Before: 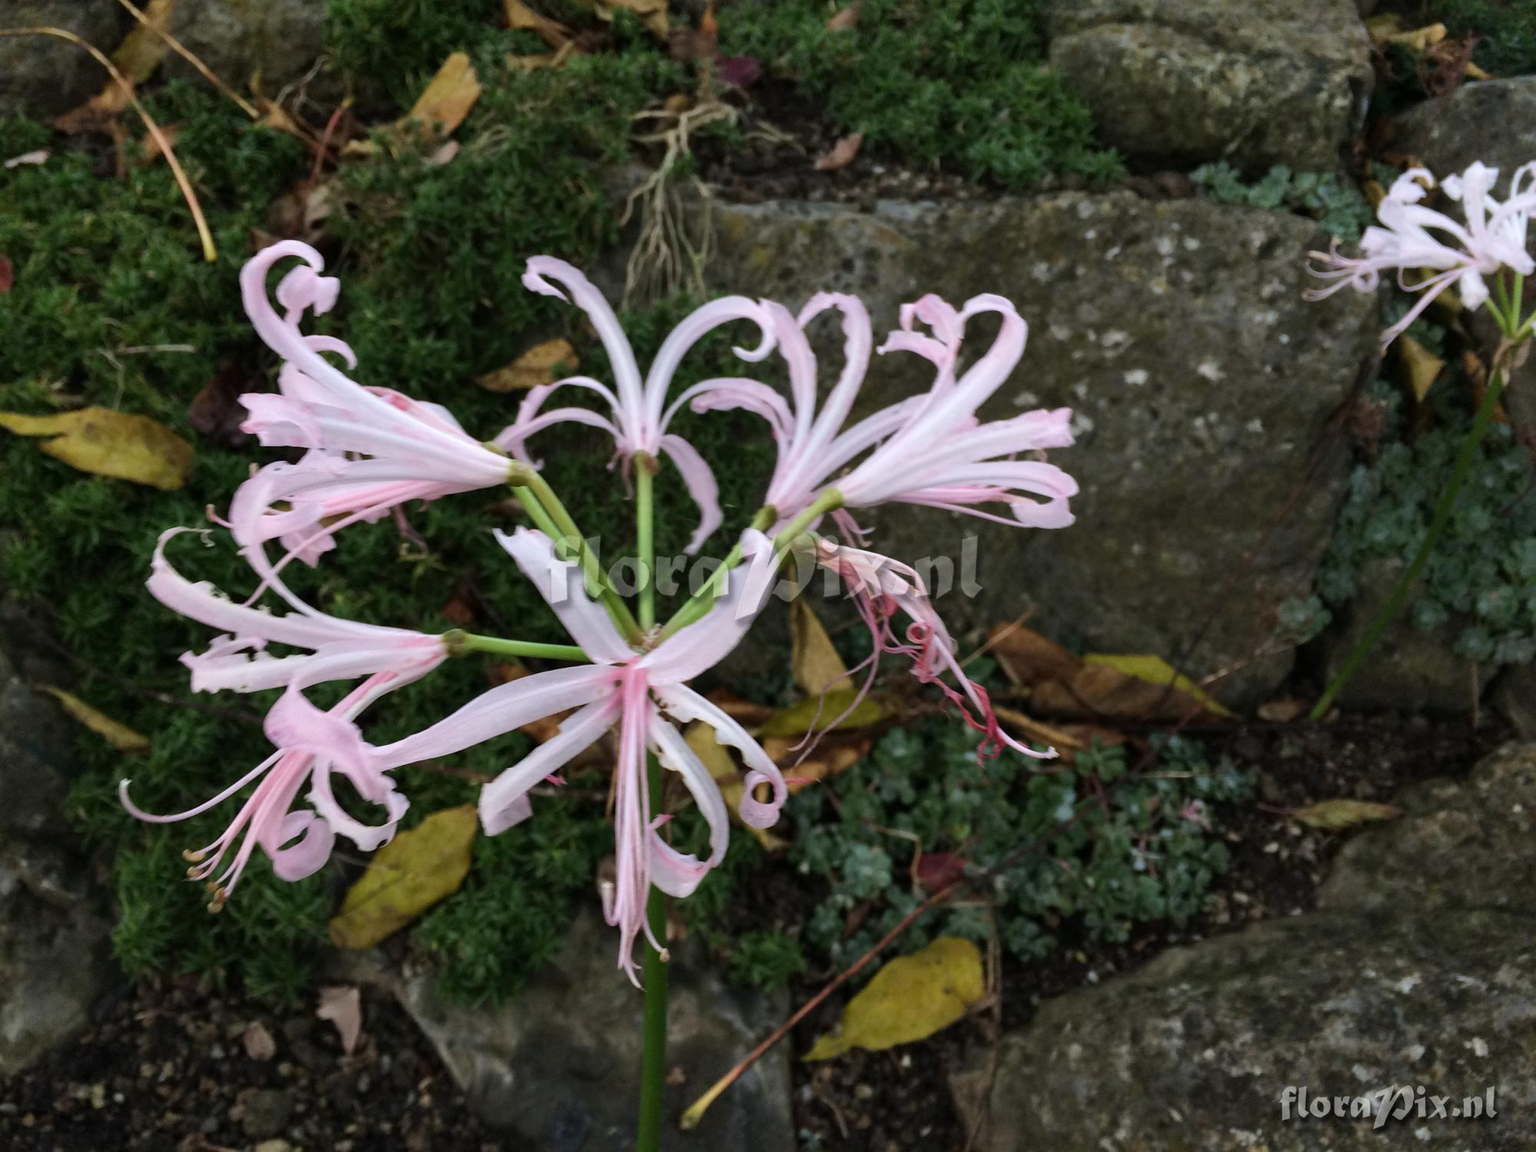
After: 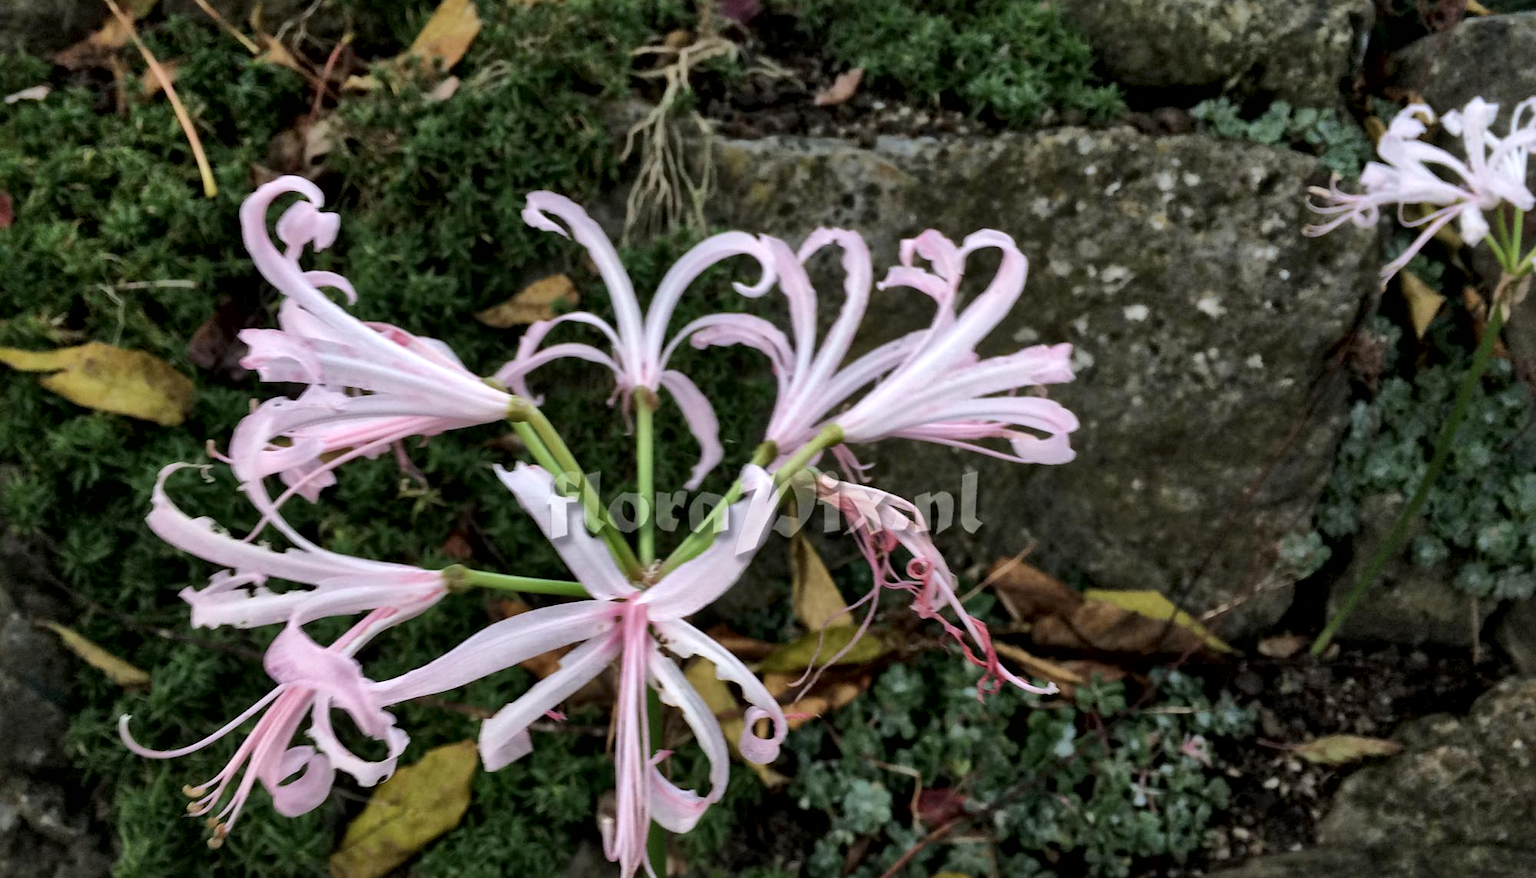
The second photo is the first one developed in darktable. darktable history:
shadows and highlights: shadows 20.92, highlights -81.92, soften with gaussian
crop: top 5.66%, bottom 18.03%
local contrast: mode bilateral grid, contrast 20, coarseness 49, detail 179%, midtone range 0.2
